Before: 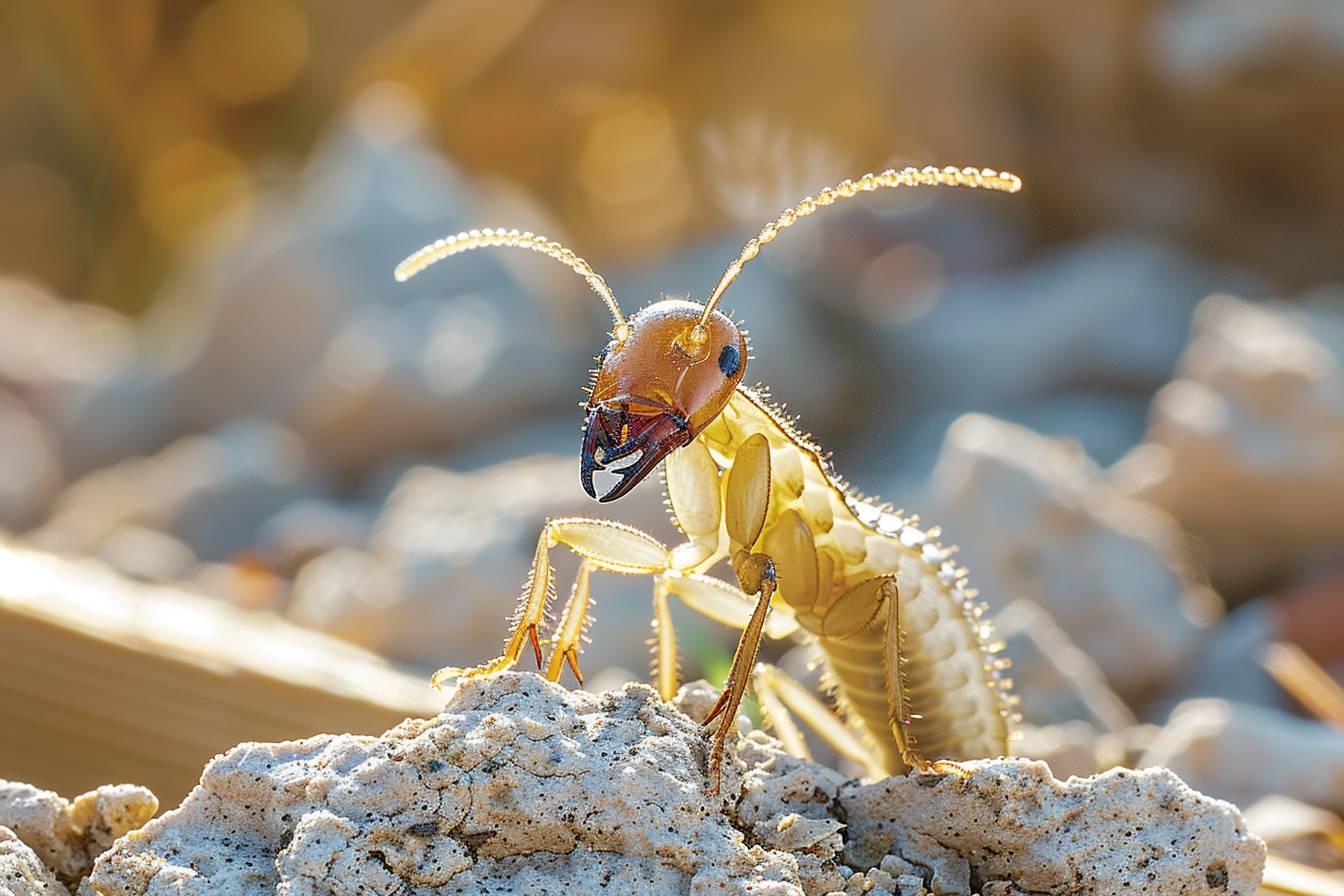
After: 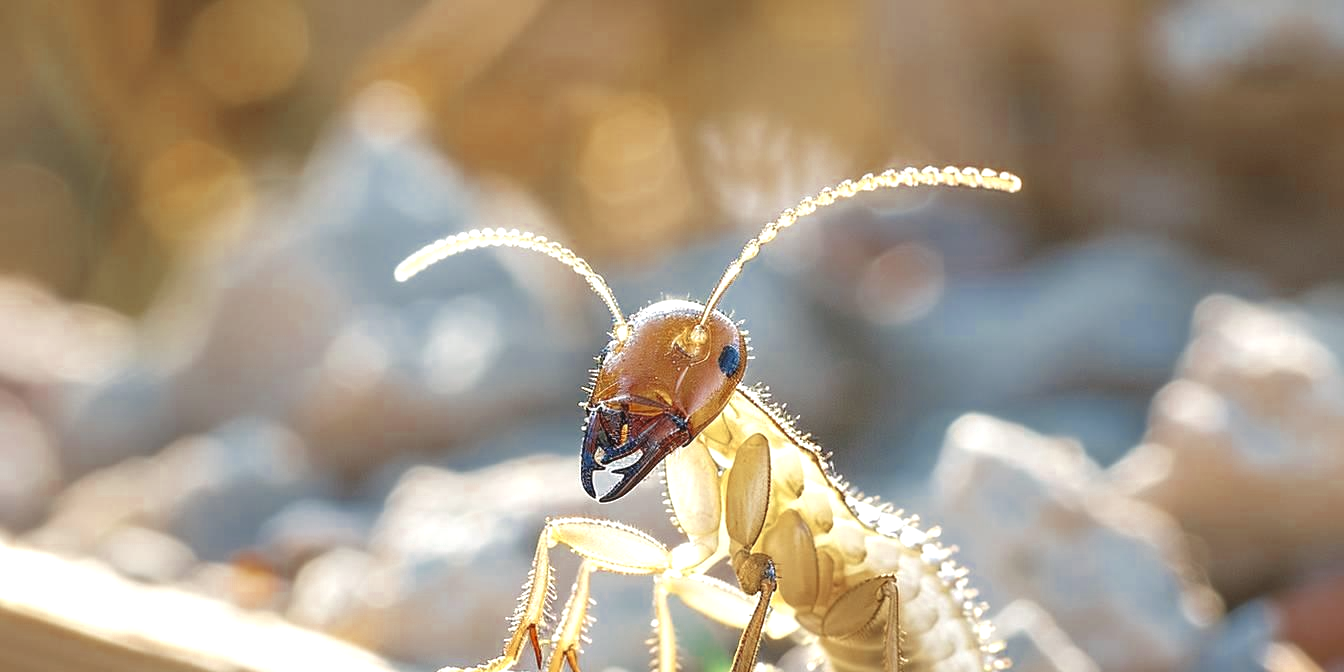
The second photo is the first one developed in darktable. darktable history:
color zones: curves: ch0 [(0, 0.5) (0.125, 0.4) (0.25, 0.5) (0.375, 0.4) (0.5, 0.4) (0.625, 0.35) (0.75, 0.35) (0.875, 0.5)]; ch1 [(0, 0.35) (0.125, 0.45) (0.25, 0.35) (0.375, 0.35) (0.5, 0.35) (0.625, 0.35) (0.75, 0.45) (0.875, 0.35)]; ch2 [(0, 0.6) (0.125, 0.5) (0.25, 0.5) (0.375, 0.6) (0.5, 0.6) (0.625, 0.5) (0.75, 0.5) (0.875, 0.5)]
crop: bottom 24.967%
exposure: black level correction -0.002, exposure 0.54 EV, compensate highlight preservation false
